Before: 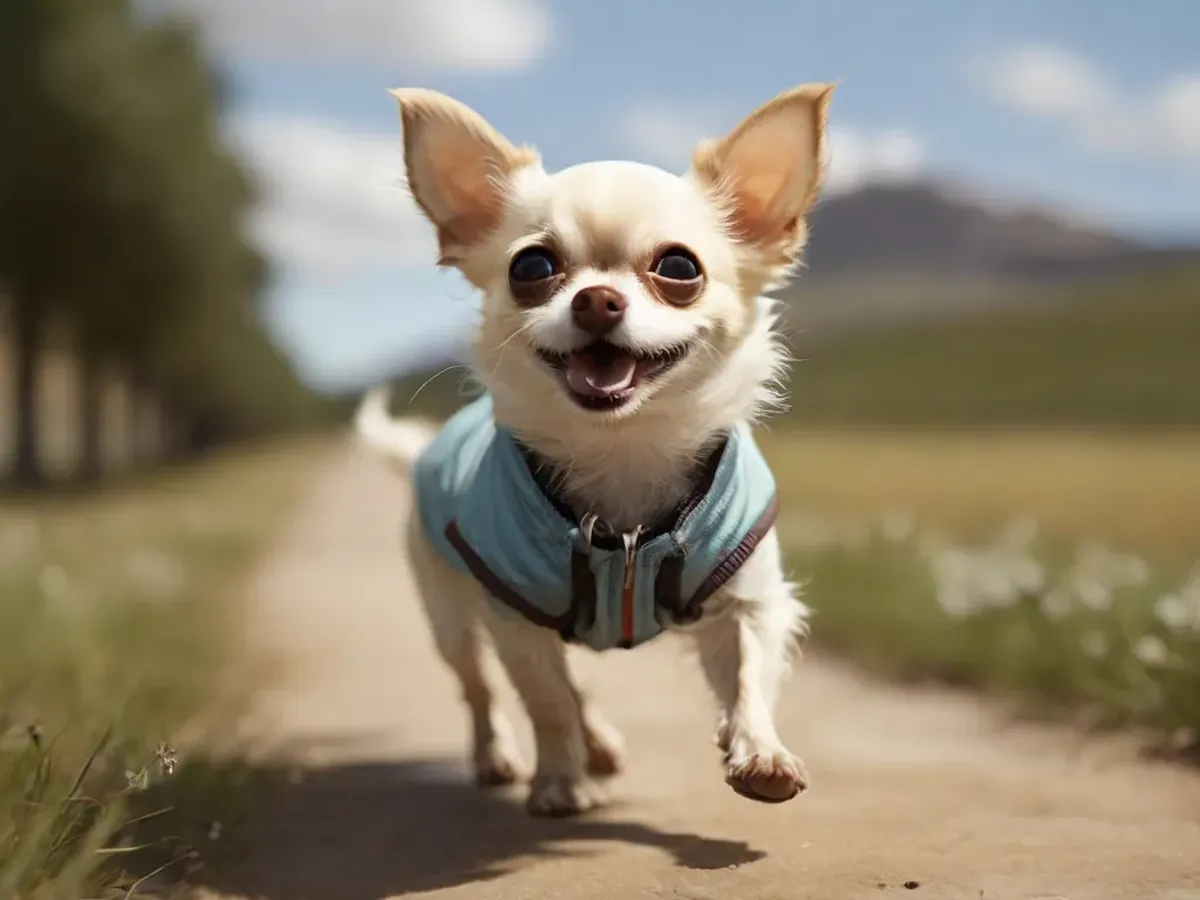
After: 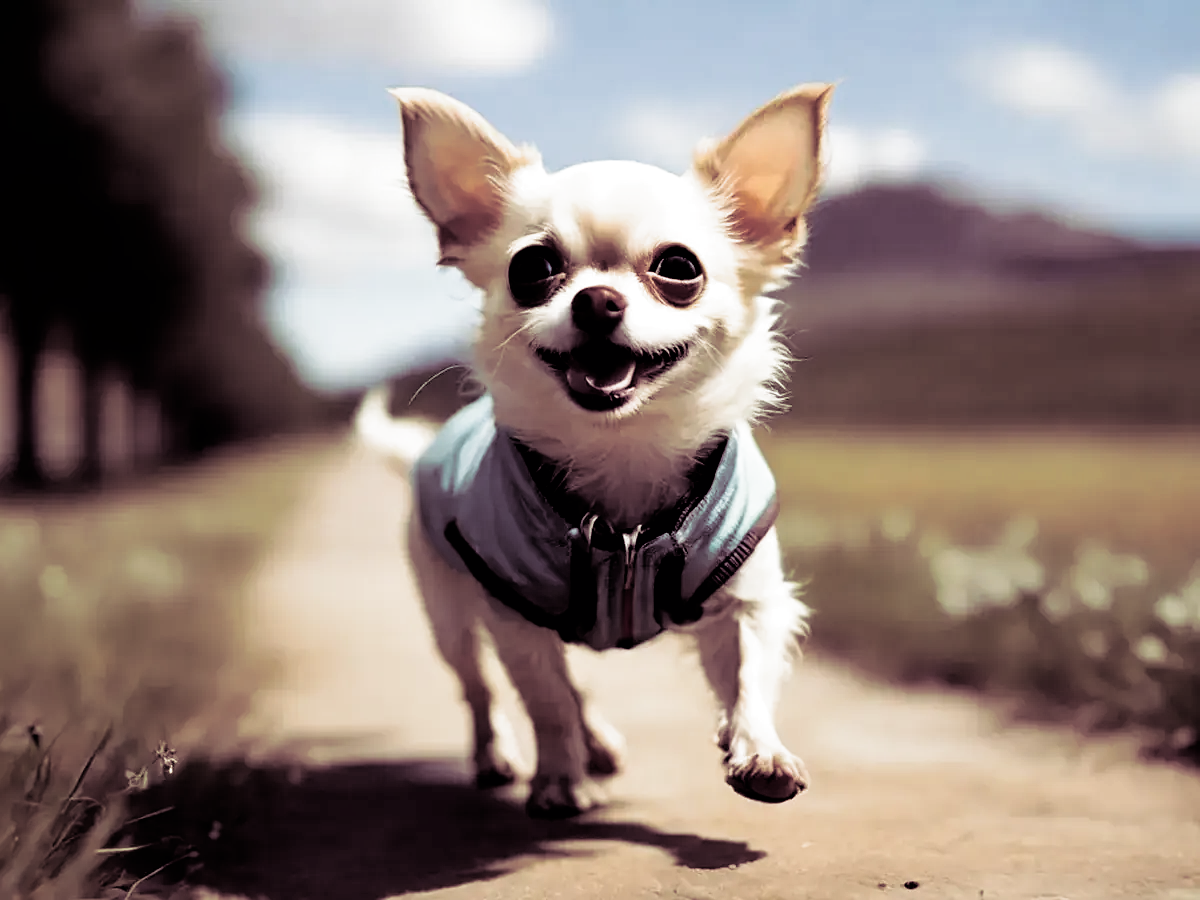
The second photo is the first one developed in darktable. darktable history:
filmic rgb: black relative exposure -3.57 EV, white relative exposure 2.29 EV, hardness 3.41
split-toning: shadows › hue 316.8°, shadows › saturation 0.47, highlights › hue 201.6°, highlights › saturation 0, balance -41.97, compress 28.01%
sharpen: amount 0.2
